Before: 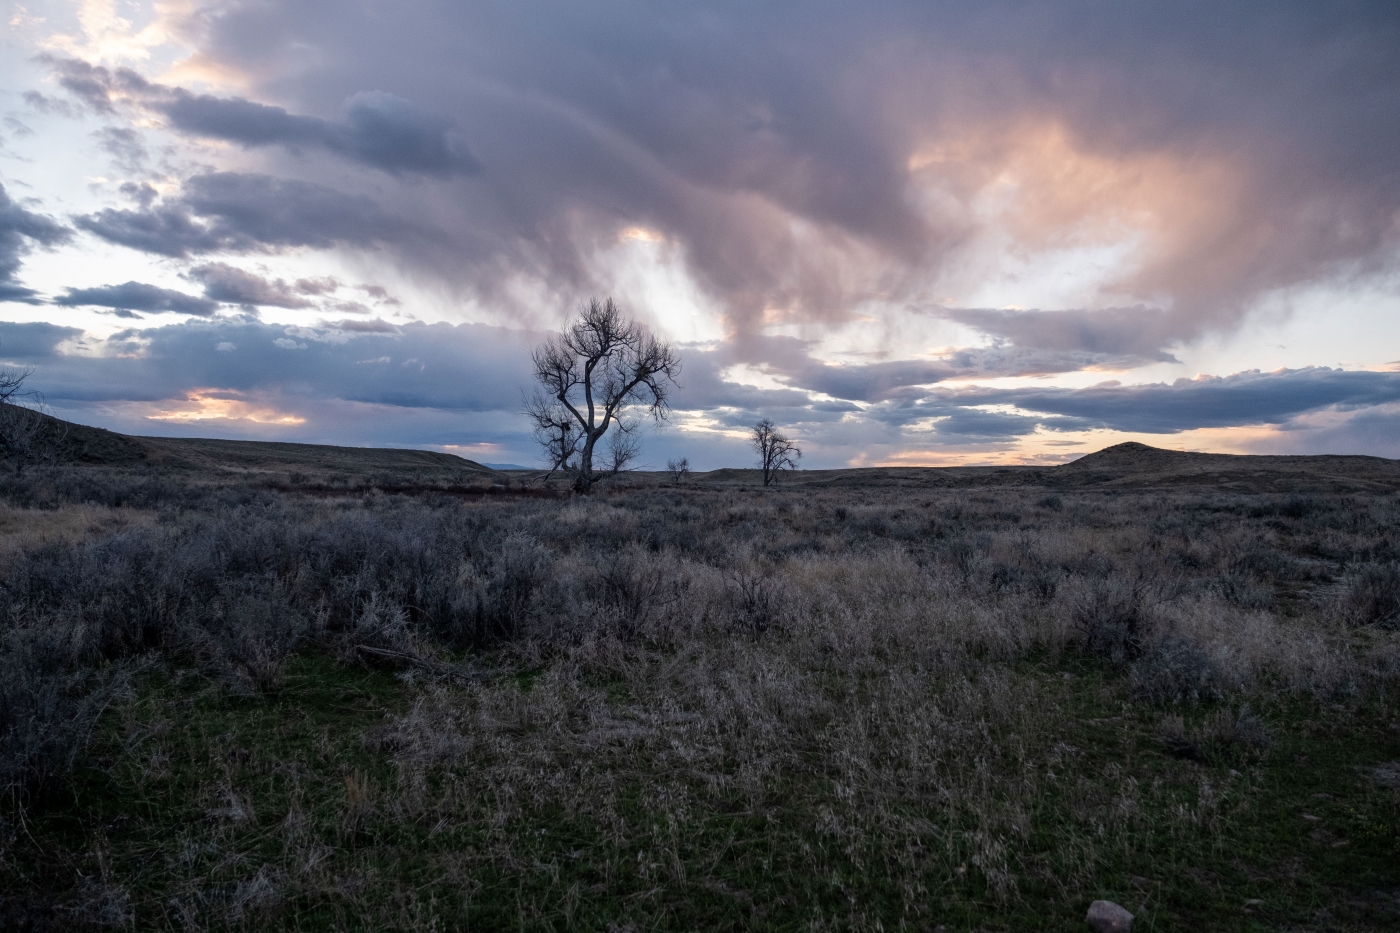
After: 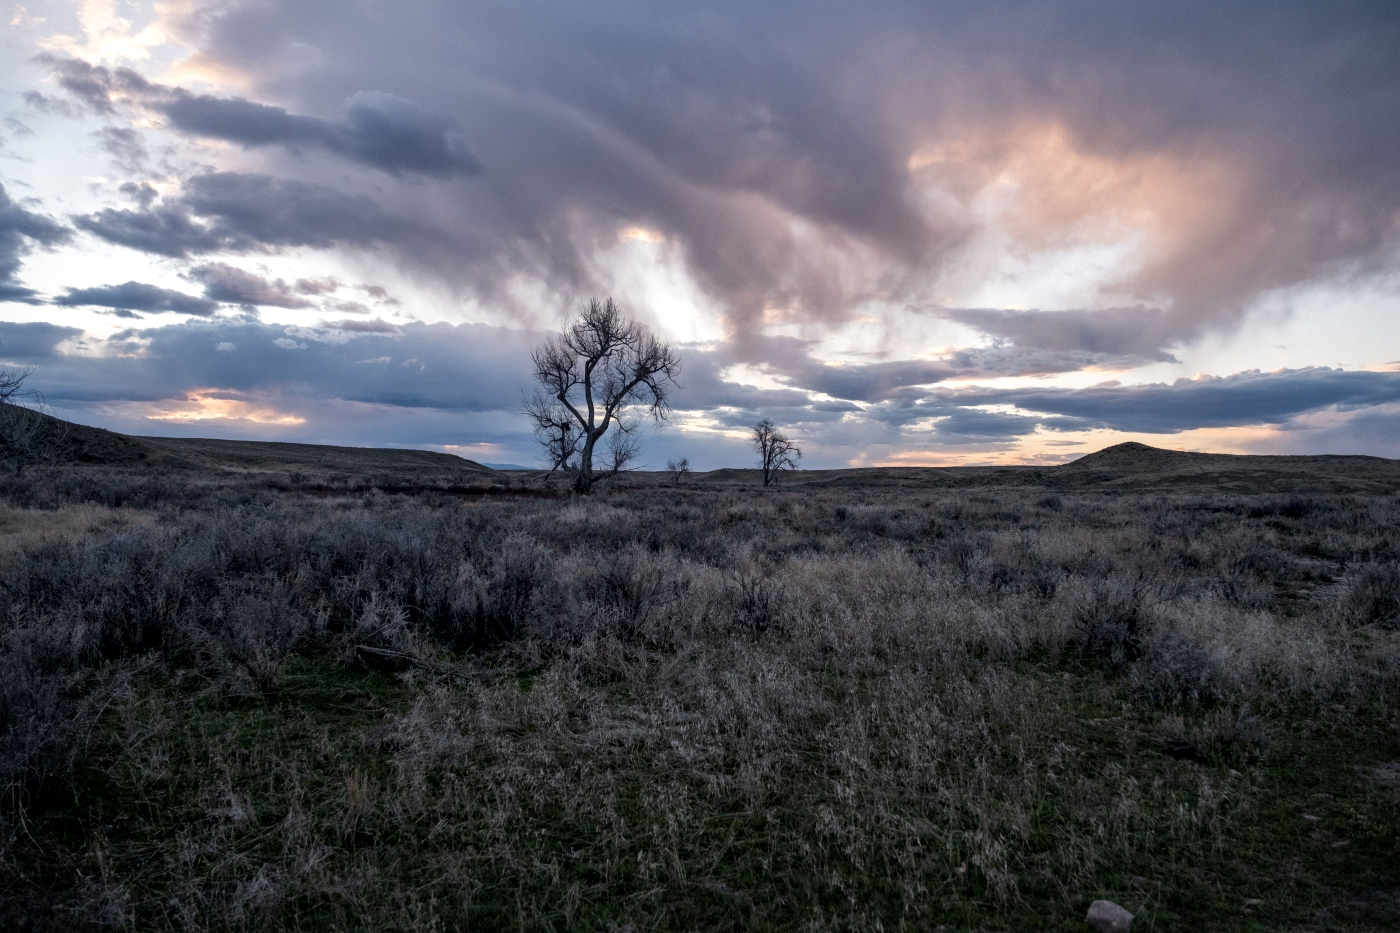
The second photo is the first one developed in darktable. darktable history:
local contrast: mode bilateral grid, contrast 20, coarseness 49, detail 132%, midtone range 0.2
